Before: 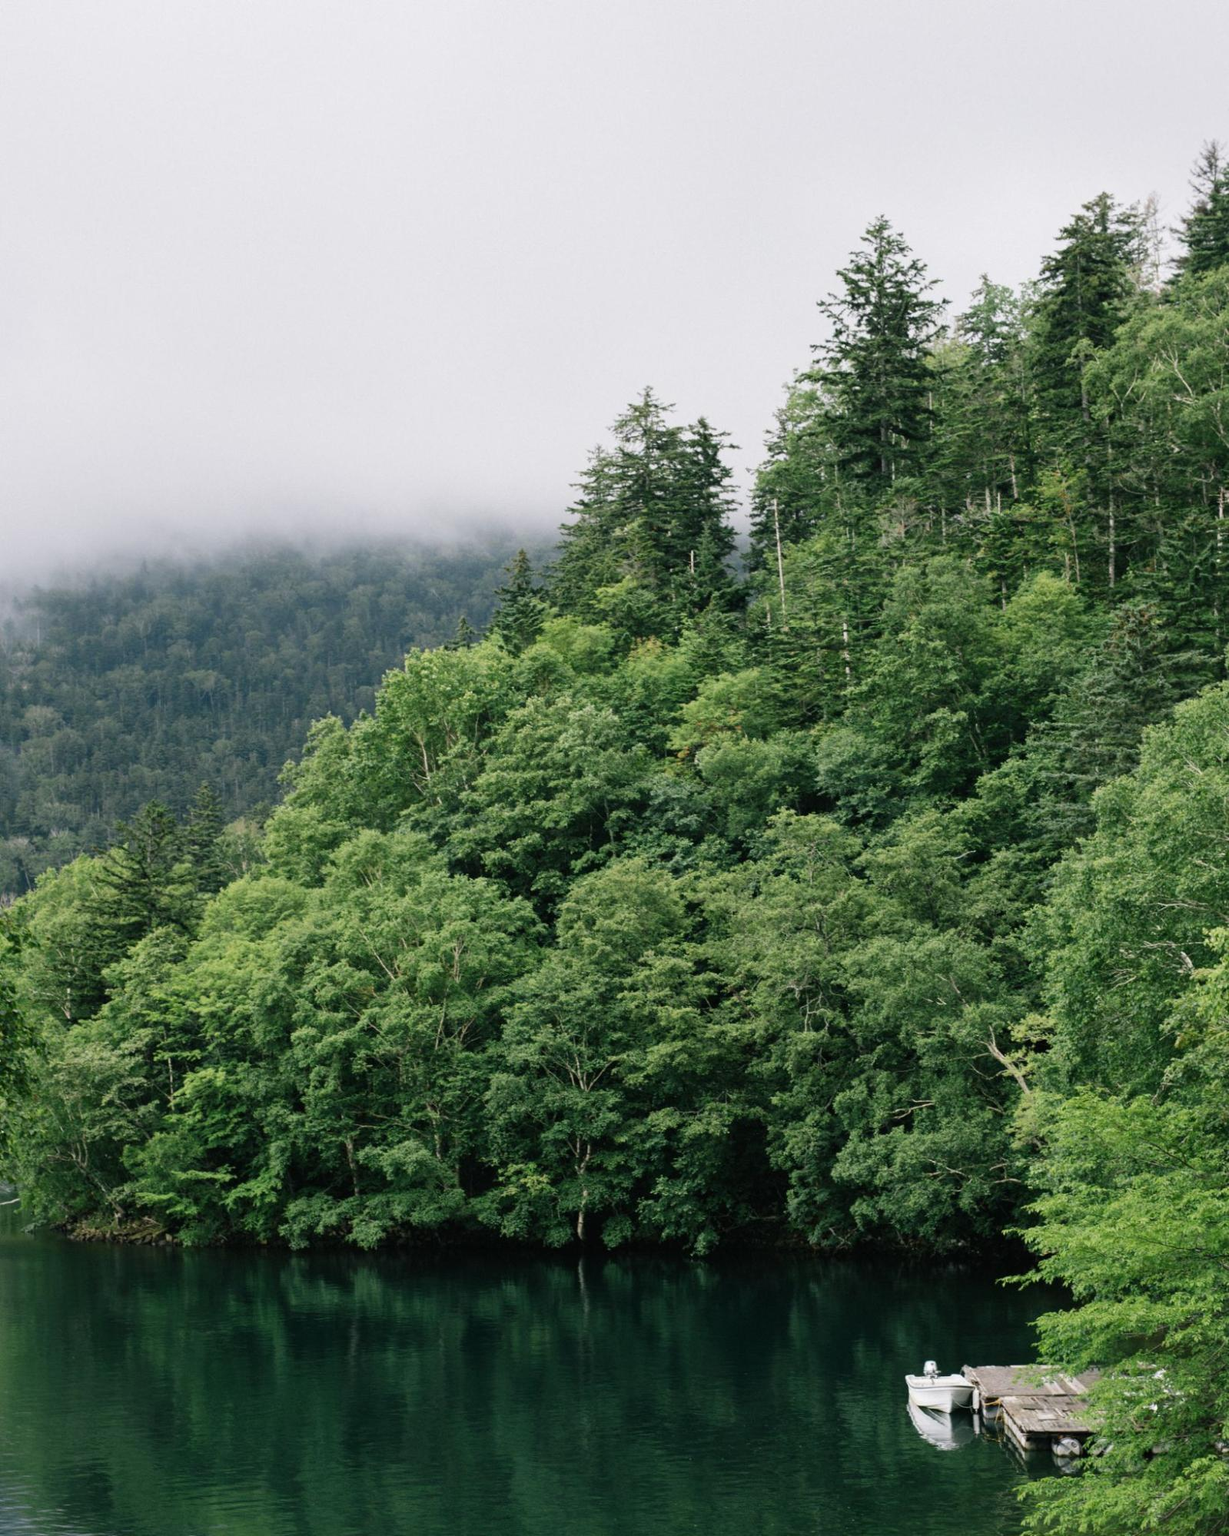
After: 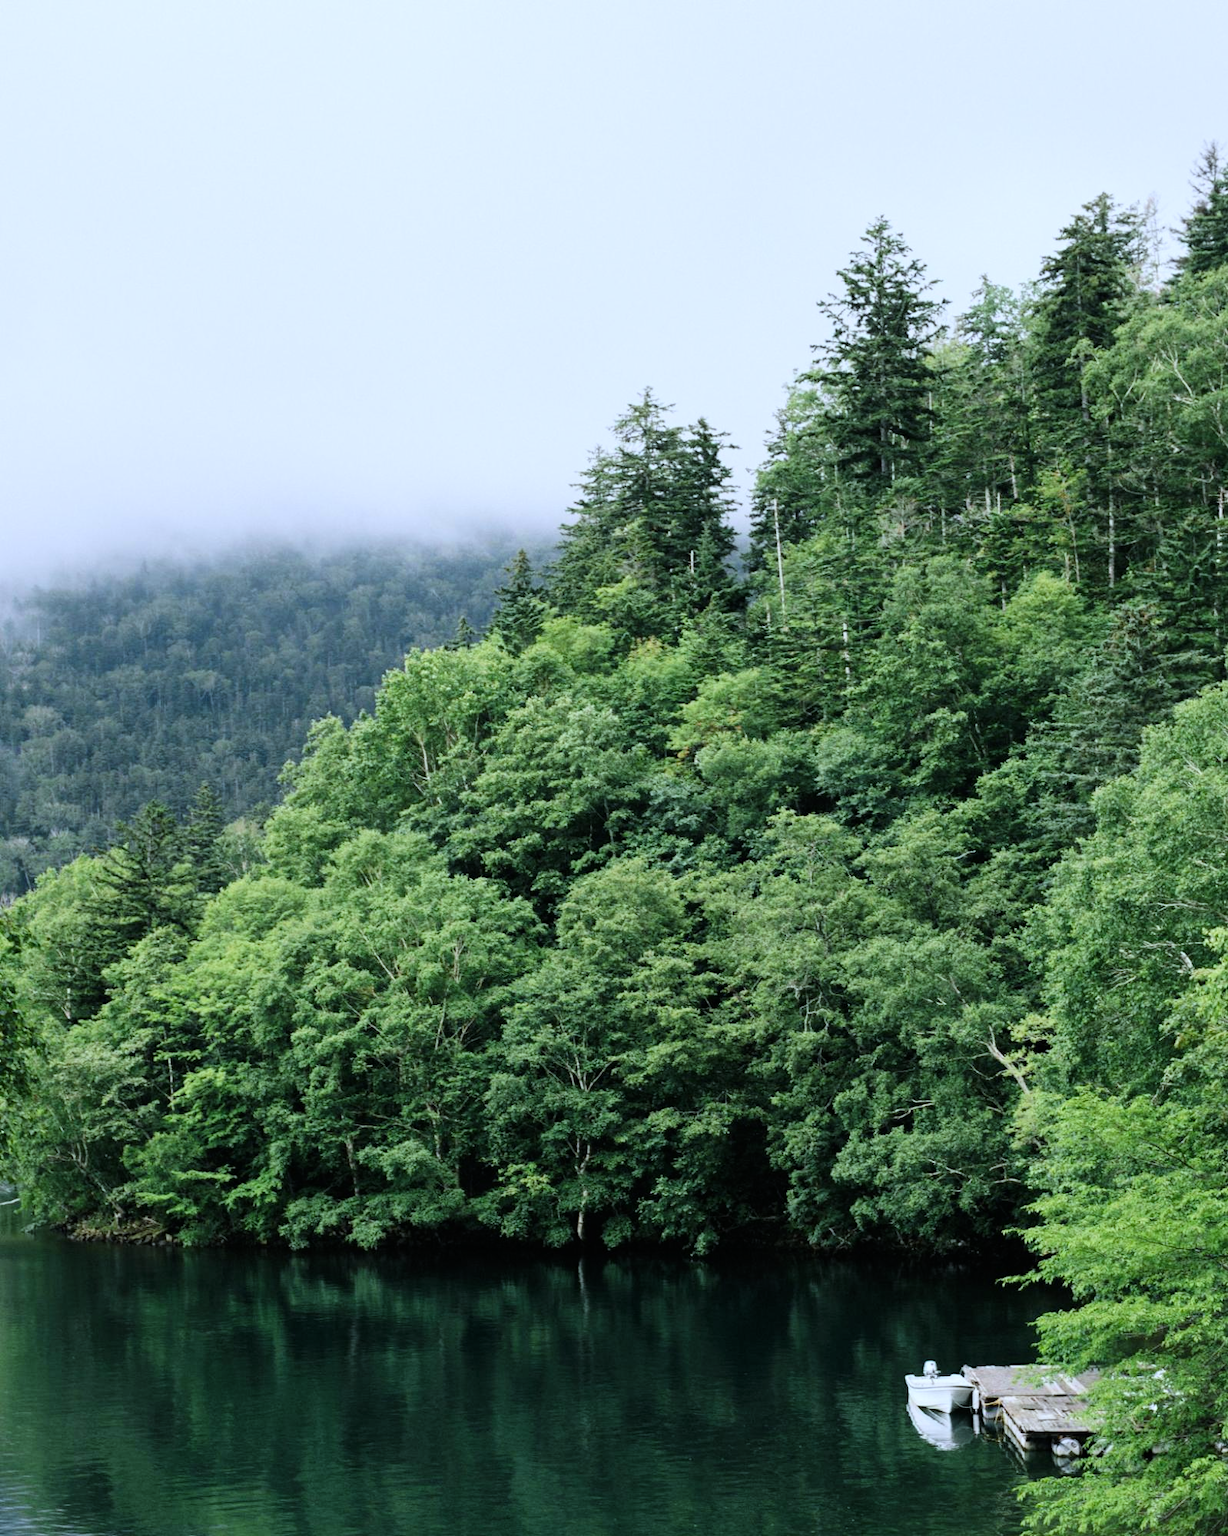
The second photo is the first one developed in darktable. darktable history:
white balance: red 0.924, blue 1.095
tone curve: curves: ch0 [(0, 0) (0.004, 0.001) (0.133, 0.112) (0.325, 0.362) (0.832, 0.893) (1, 1)], color space Lab, linked channels, preserve colors none
